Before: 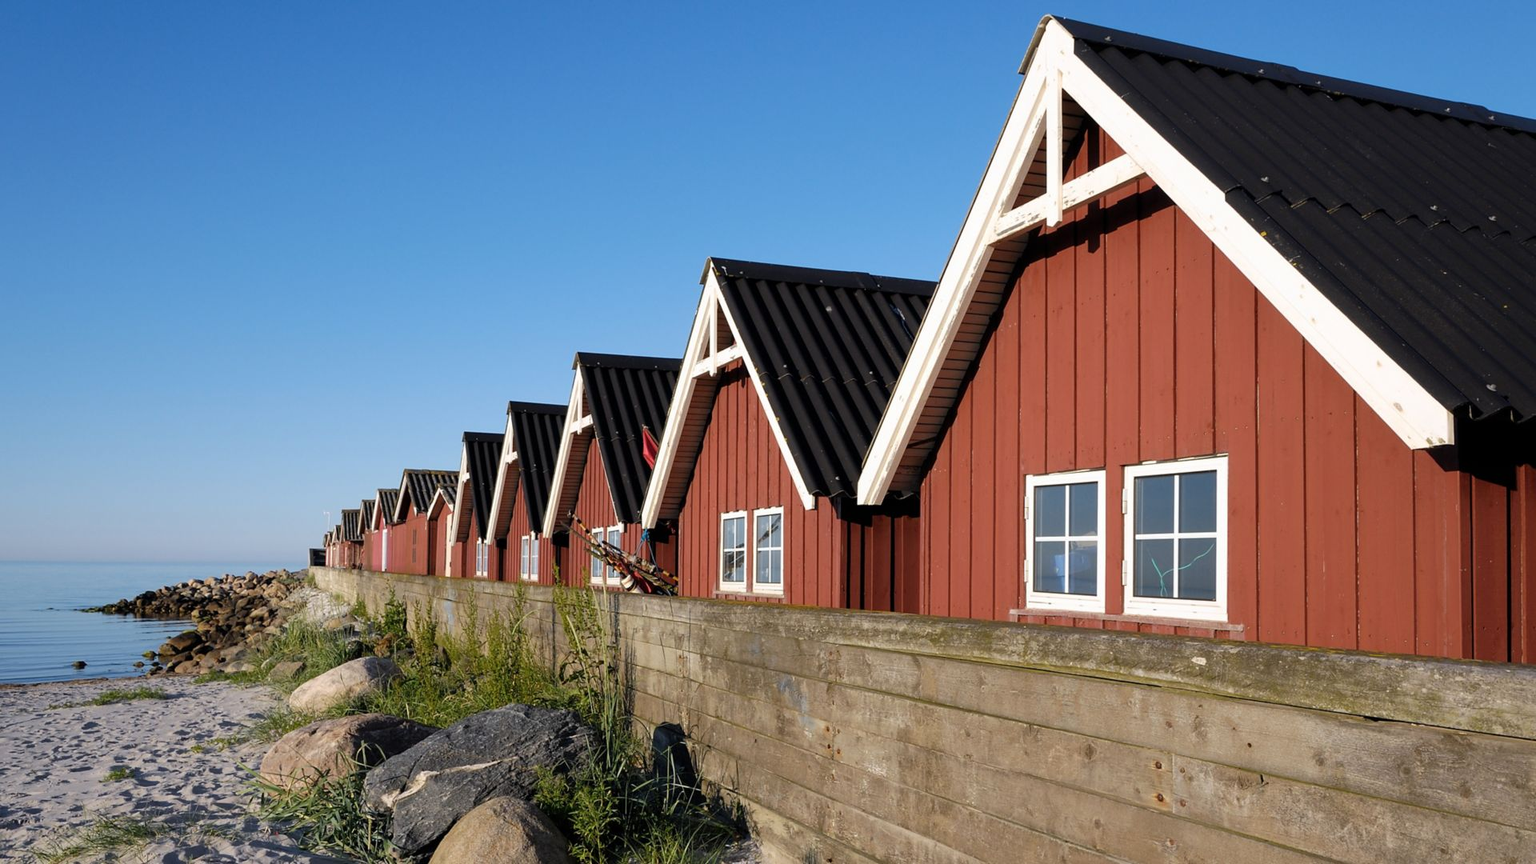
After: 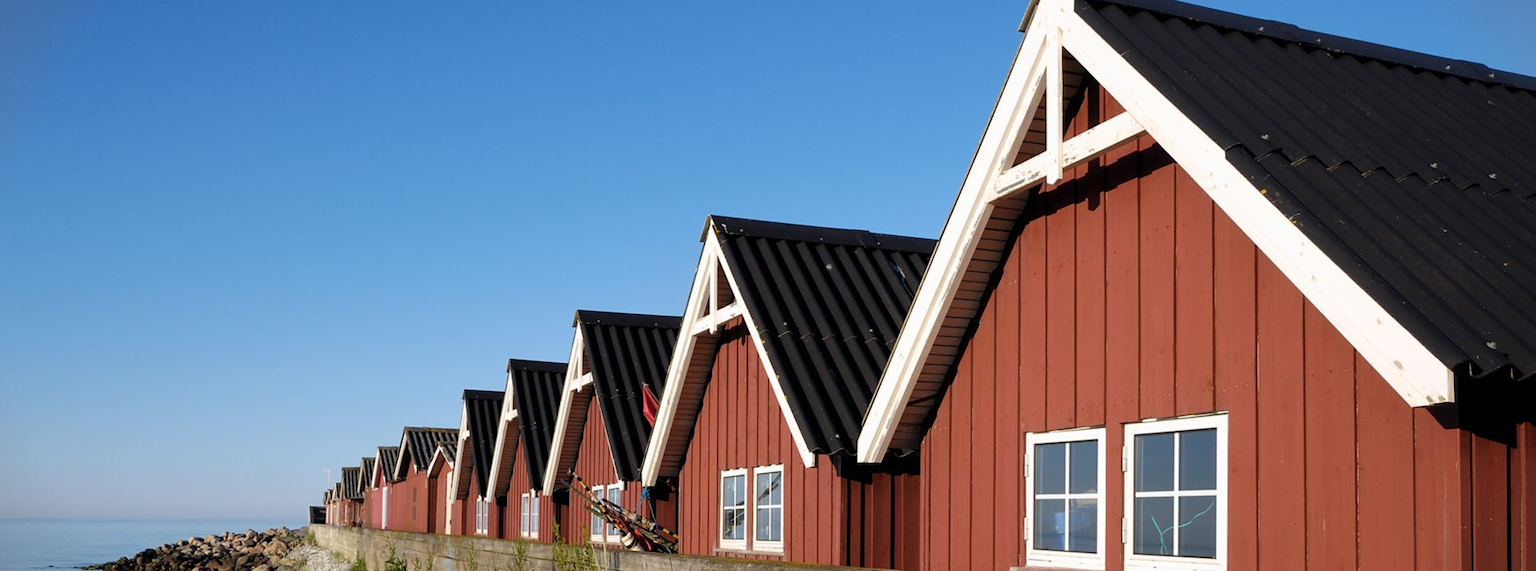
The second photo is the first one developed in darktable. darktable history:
crop and rotate: top 4.961%, bottom 28.859%
vignetting: fall-off start 99.95%, width/height ratio 1.325, unbound false
